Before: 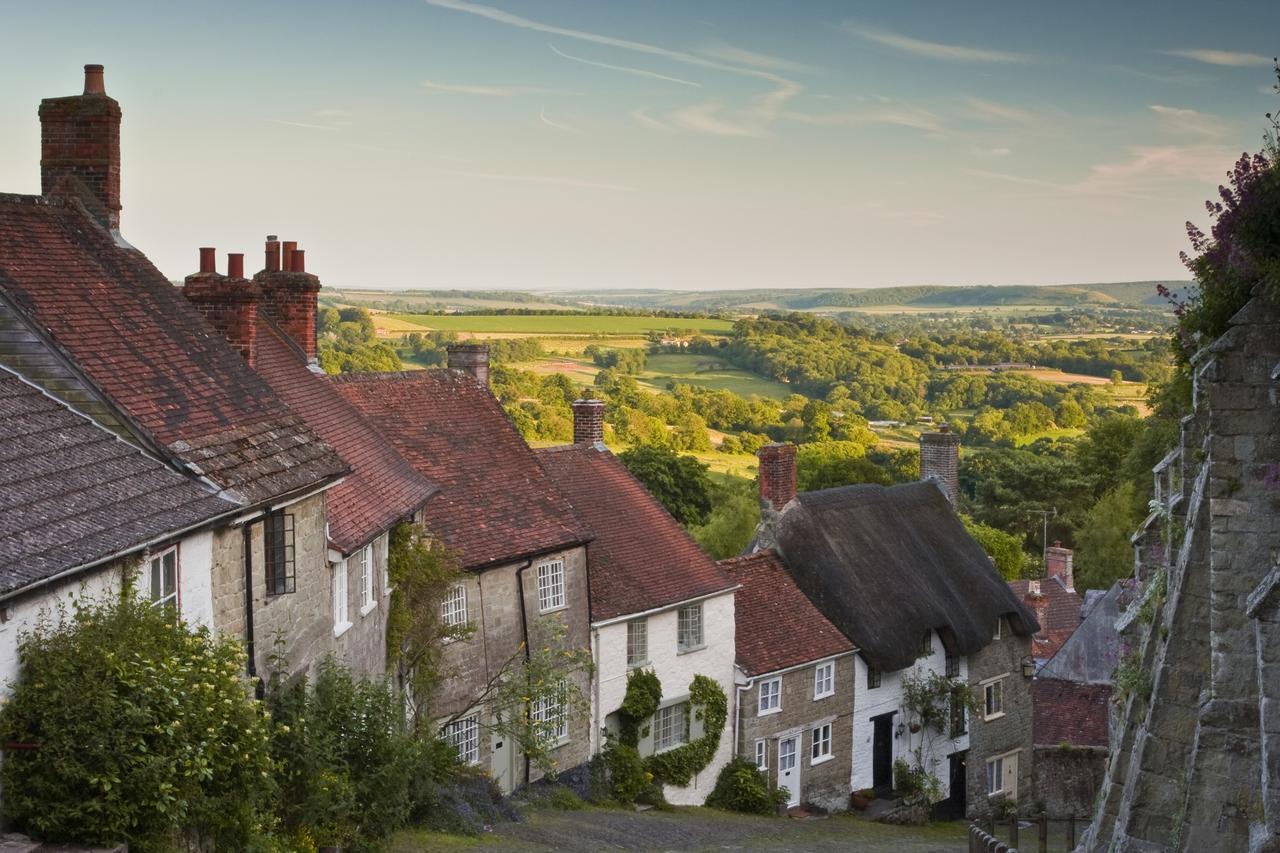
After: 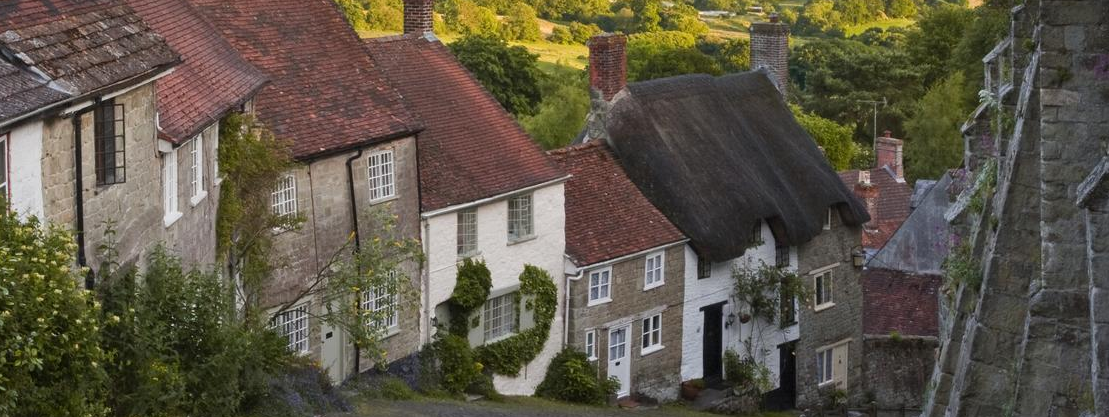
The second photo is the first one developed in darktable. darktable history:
crop and rotate: left 13.306%, top 48.129%, bottom 2.928%
